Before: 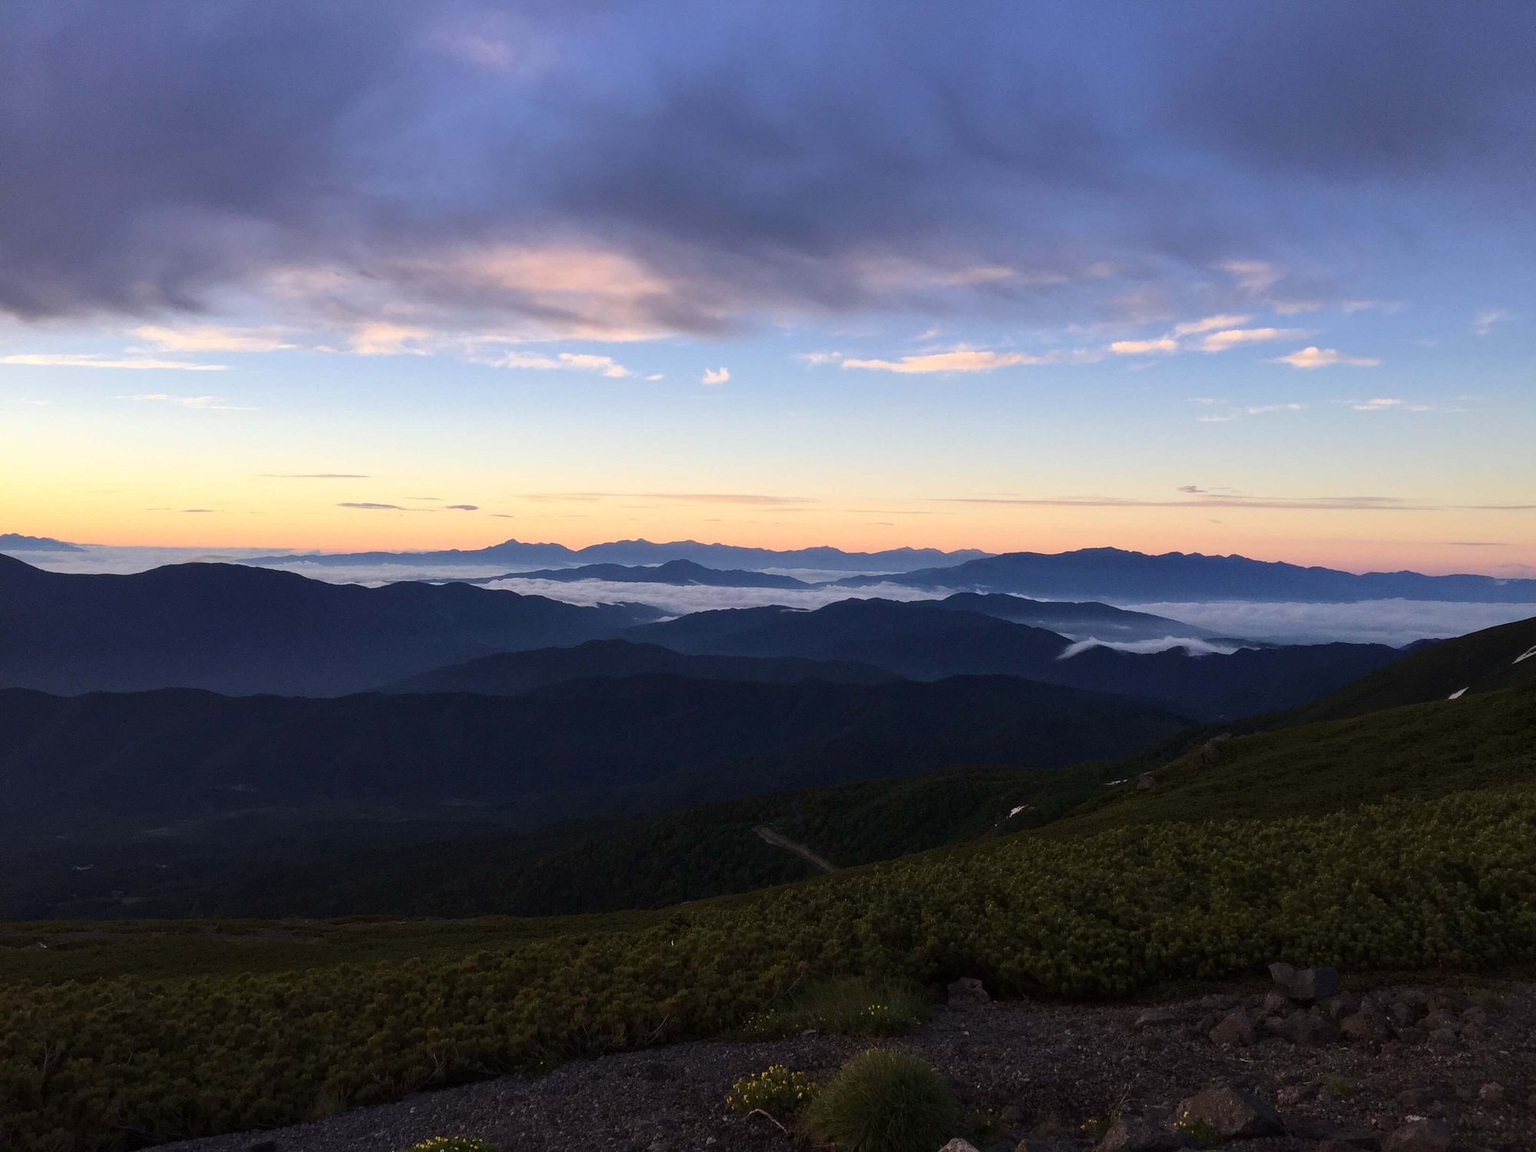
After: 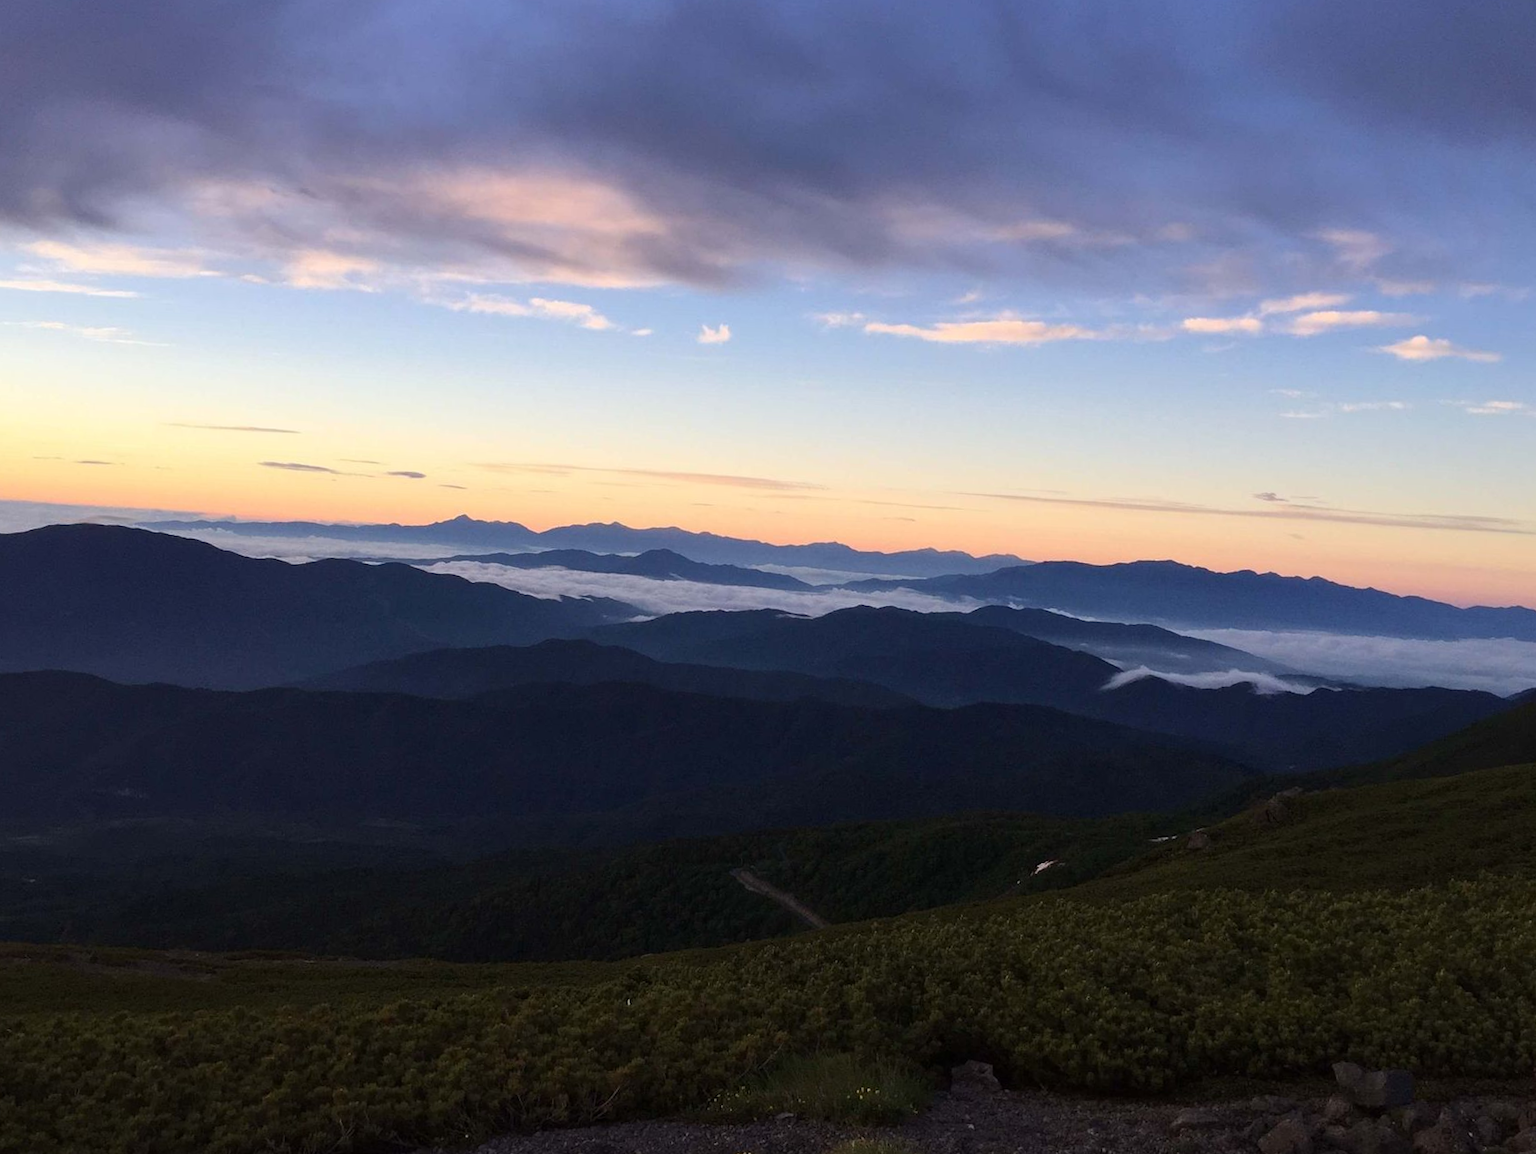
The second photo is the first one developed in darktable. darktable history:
crop and rotate: angle -2.92°, left 5.243%, top 5.19%, right 4.632%, bottom 4.538%
